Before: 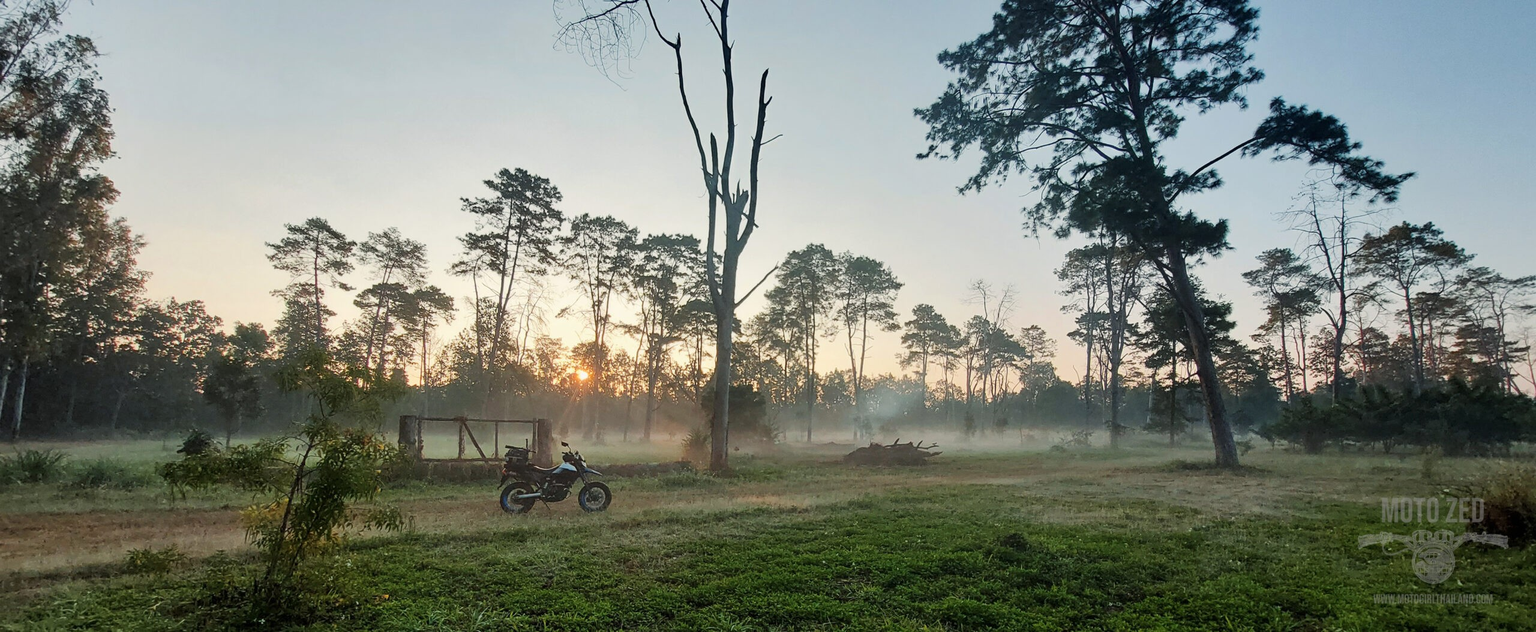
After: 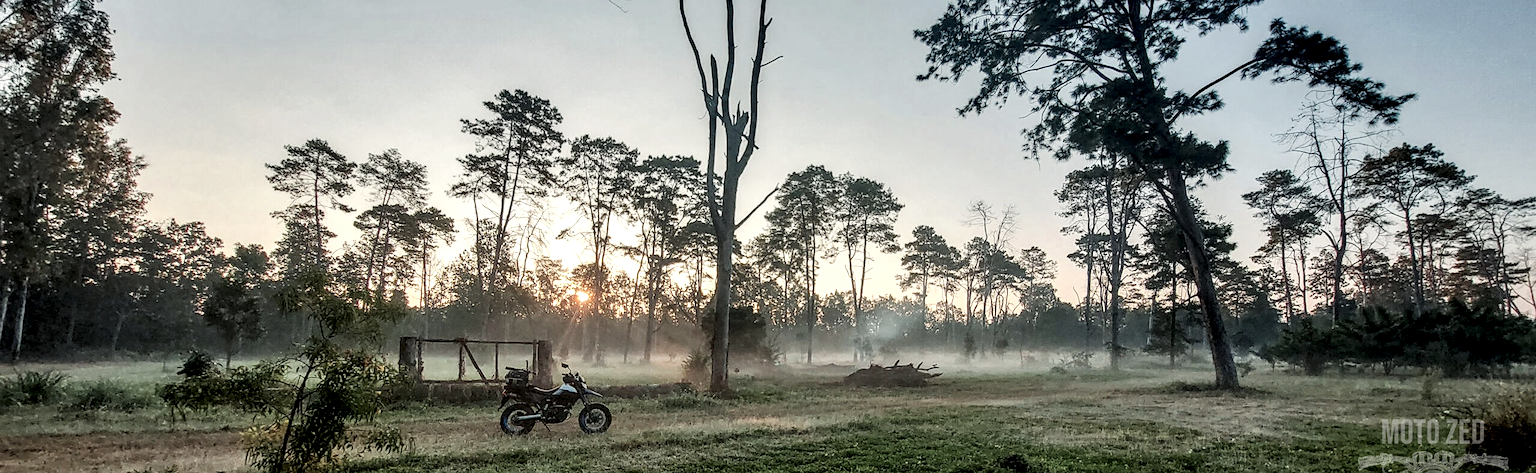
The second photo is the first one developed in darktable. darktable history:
sharpen: amount 0.2
local contrast: highlights 19%, detail 186%
color balance: input saturation 80.07%
crop and rotate: top 12.5%, bottom 12.5%
